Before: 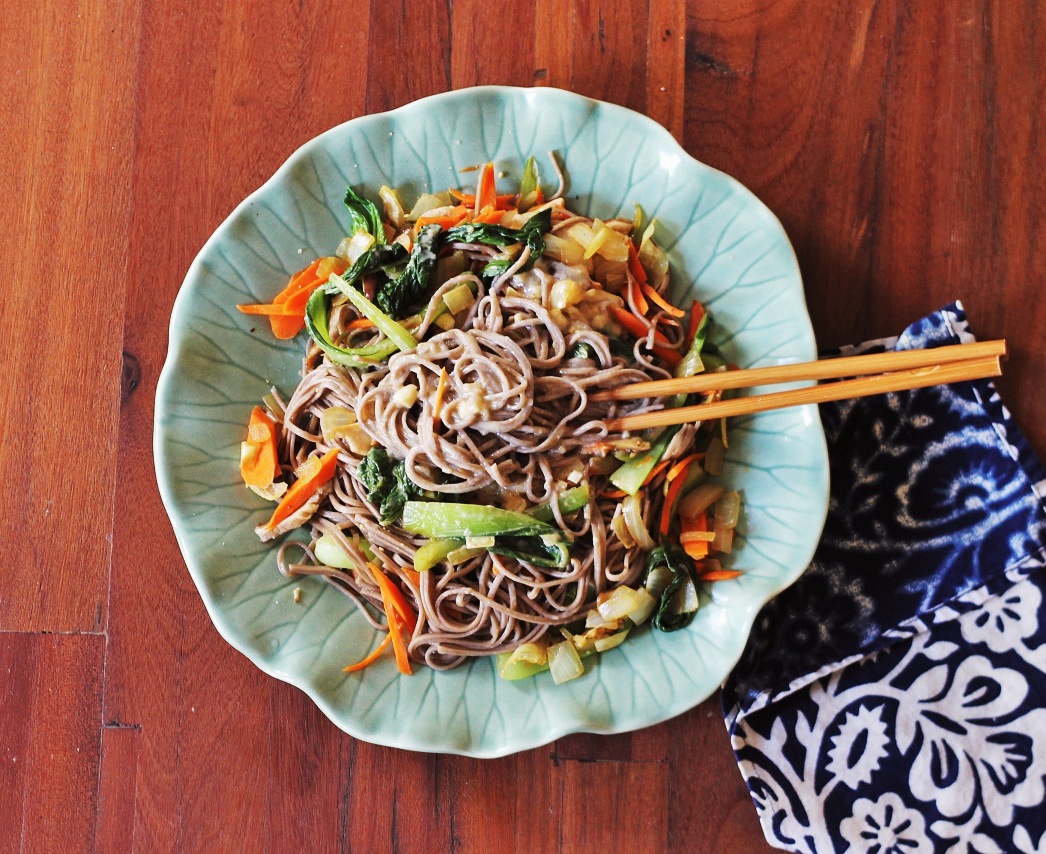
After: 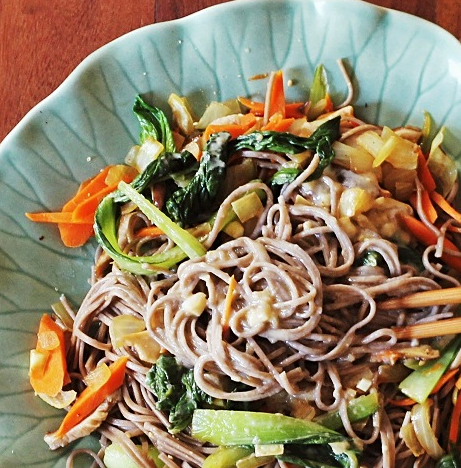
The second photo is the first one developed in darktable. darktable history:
white balance: red 0.978, blue 0.999
crop: left 20.248%, top 10.86%, right 35.675%, bottom 34.321%
sharpen: amount 0.2
